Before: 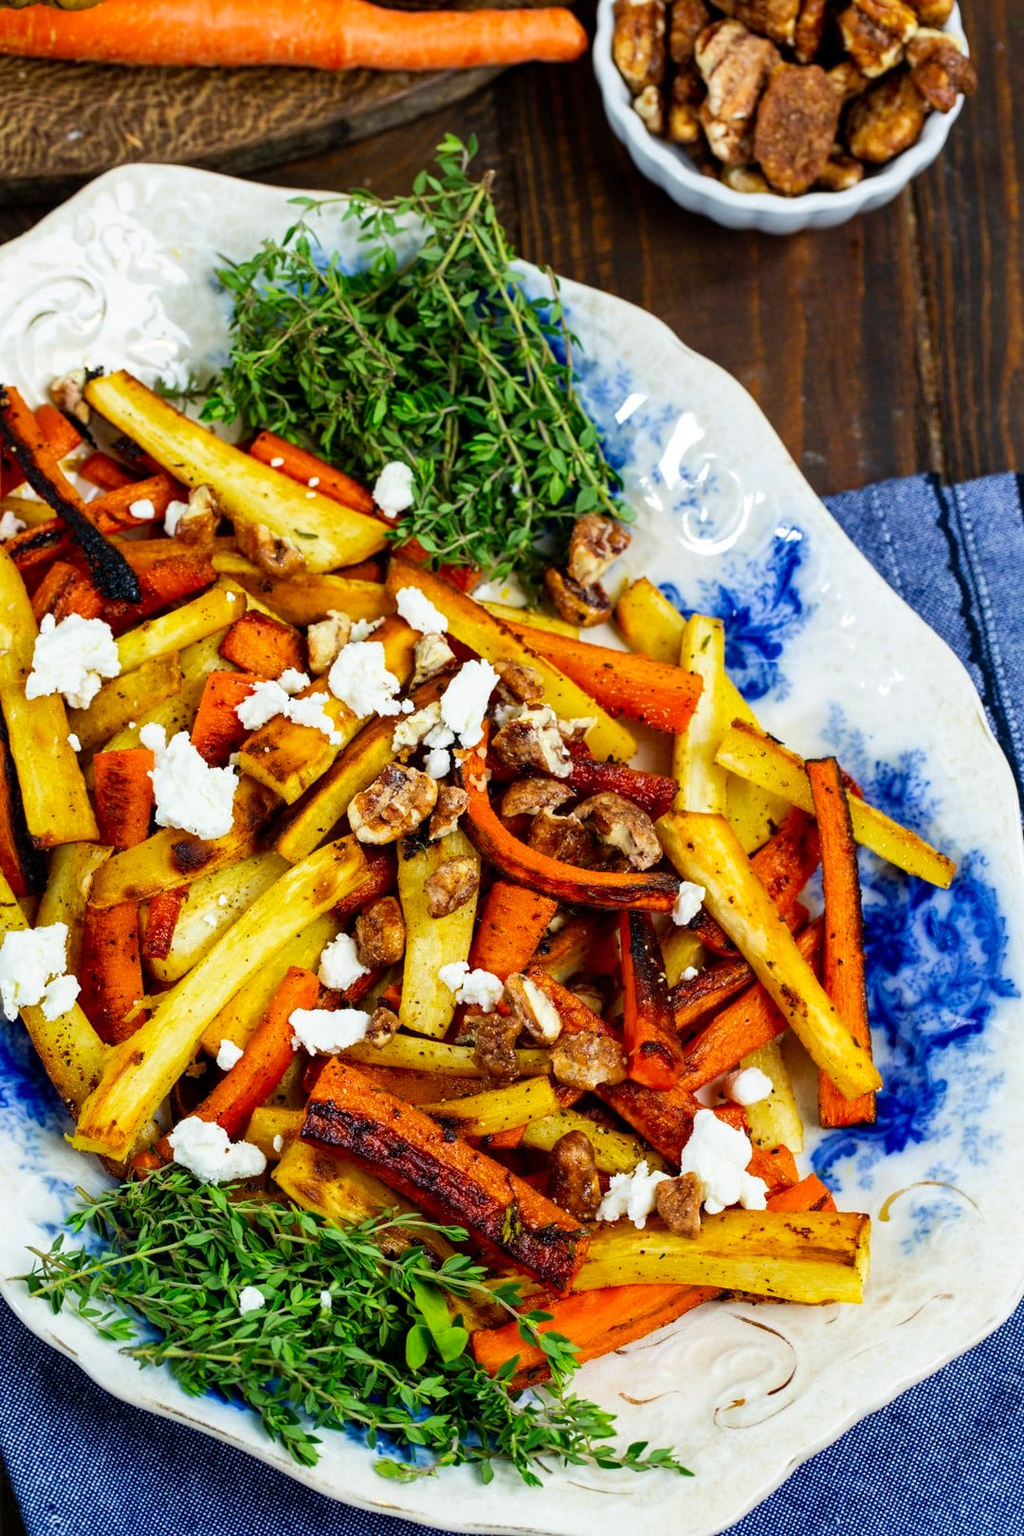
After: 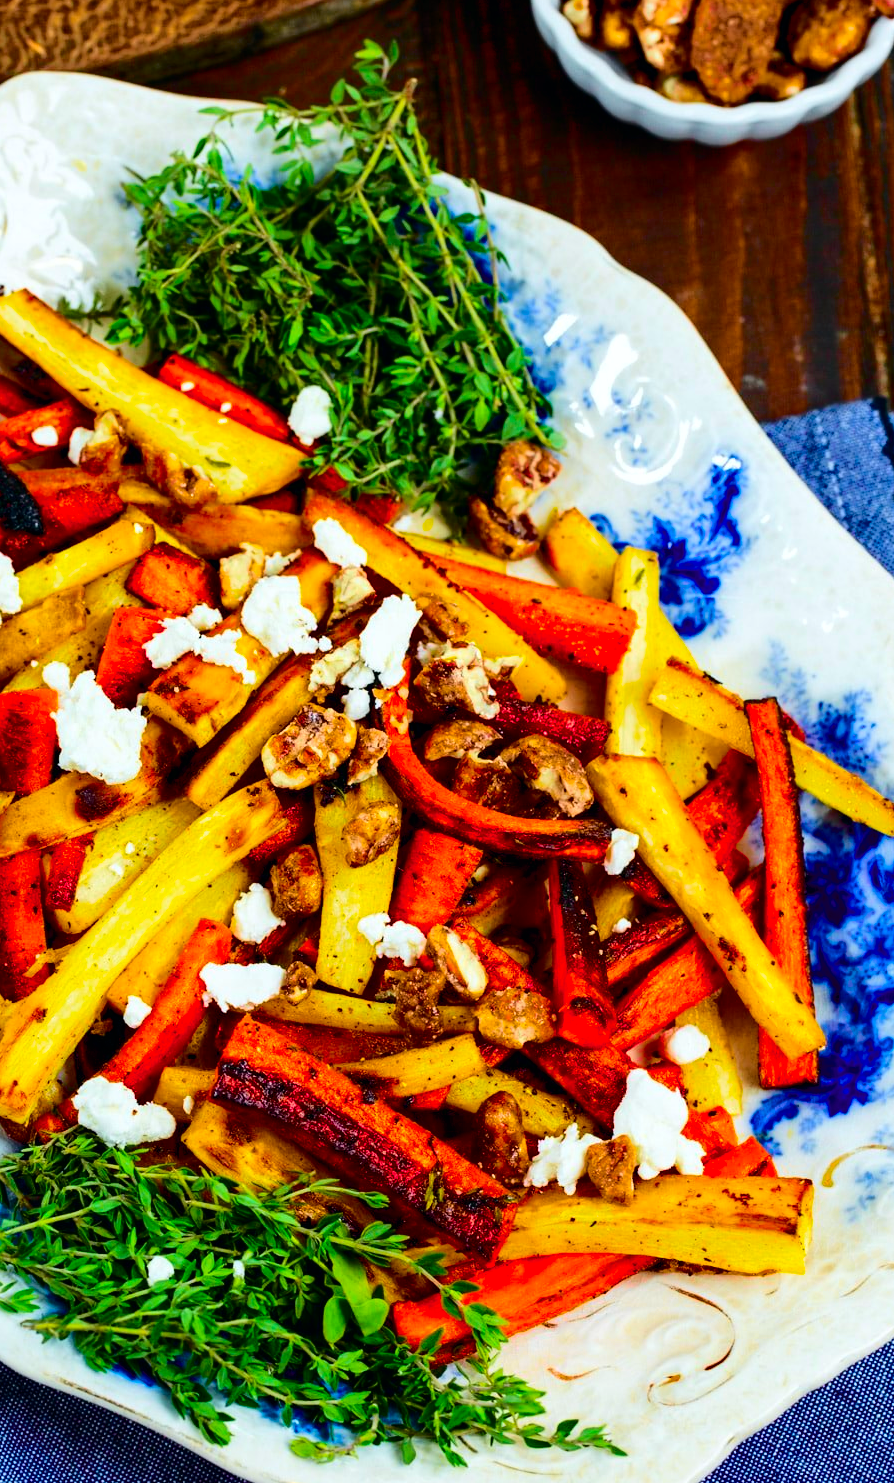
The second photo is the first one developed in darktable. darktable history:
crop: left 9.807%, top 6.259%, right 7.334%, bottom 2.177%
color zones: curves: ch1 [(0, 0.525) (0.143, 0.556) (0.286, 0.52) (0.429, 0.5) (0.571, 0.5) (0.714, 0.5) (0.857, 0.503) (1, 0.525)]
tone curve: curves: ch0 [(0, 0) (0.081, 0.044) (0.192, 0.125) (0.283, 0.238) (0.416, 0.449) (0.495, 0.524) (0.686, 0.743) (0.826, 0.865) (0.978, 0.988)]; ch1 [(0, 0) (0.161, 0.092) (0.35, 0.33) (0.392, 0.392) (0.427, 0.426) (0.479, 0.472) (0.505, 0.497) (0.521, 0.514) (0.547, 0.568) (0.579, 0.597) (0.625, 0.627) (0.678, 0.733) (1, 1)]; ch2 [(0, 0) (0.346, 0.362) (0.404, 0.427) (0.502, 0.495) (0.531, 0.523) (0.549, 0.554) (0.582, 0.596) (0.629, 0.642) (0.717, 0.678) (1, 1)], color space Lab, independent channels, preserve colors none
color balance rgb: linear chroma grading › global chroma 15%, perceptual saturation grading › global saturation 30%
